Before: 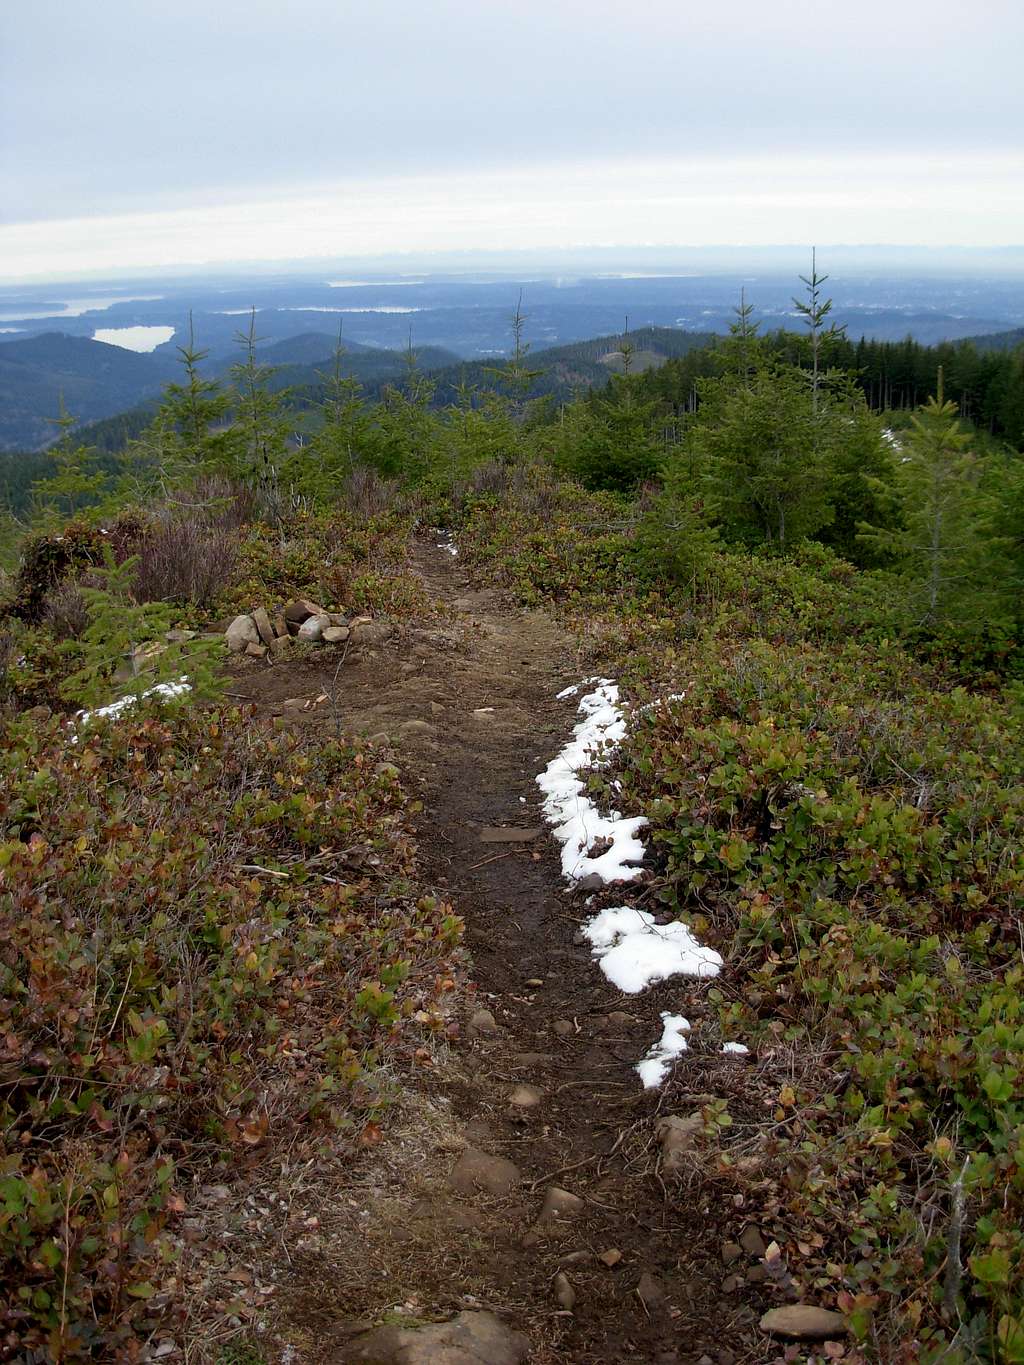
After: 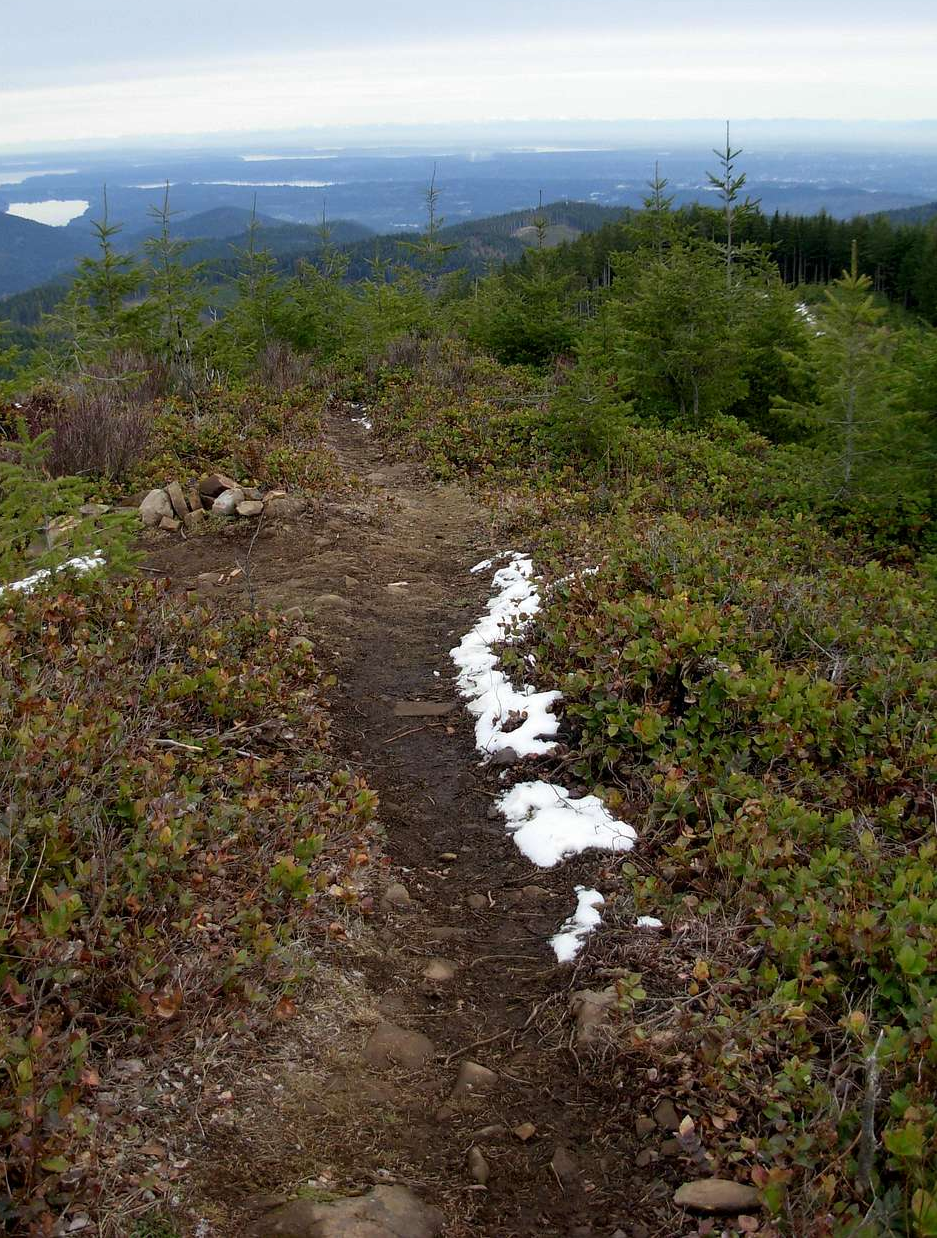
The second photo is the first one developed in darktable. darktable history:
crop and rotate: left 8.441%, top 9.298%
